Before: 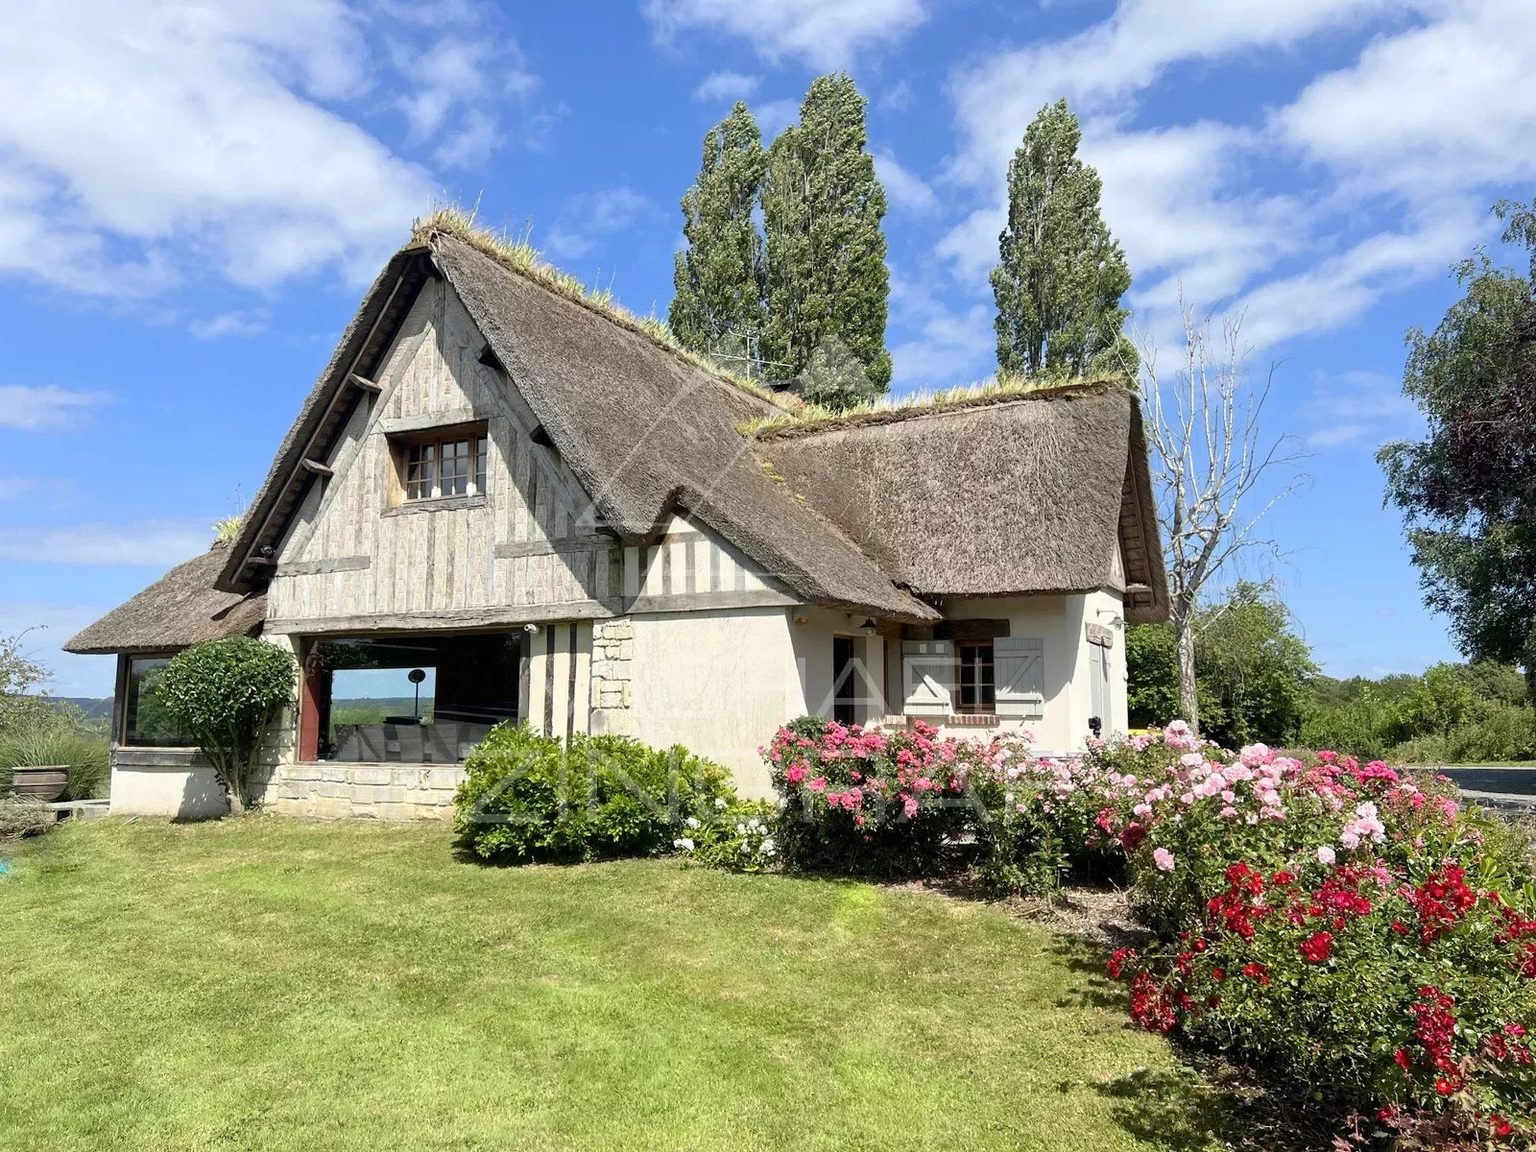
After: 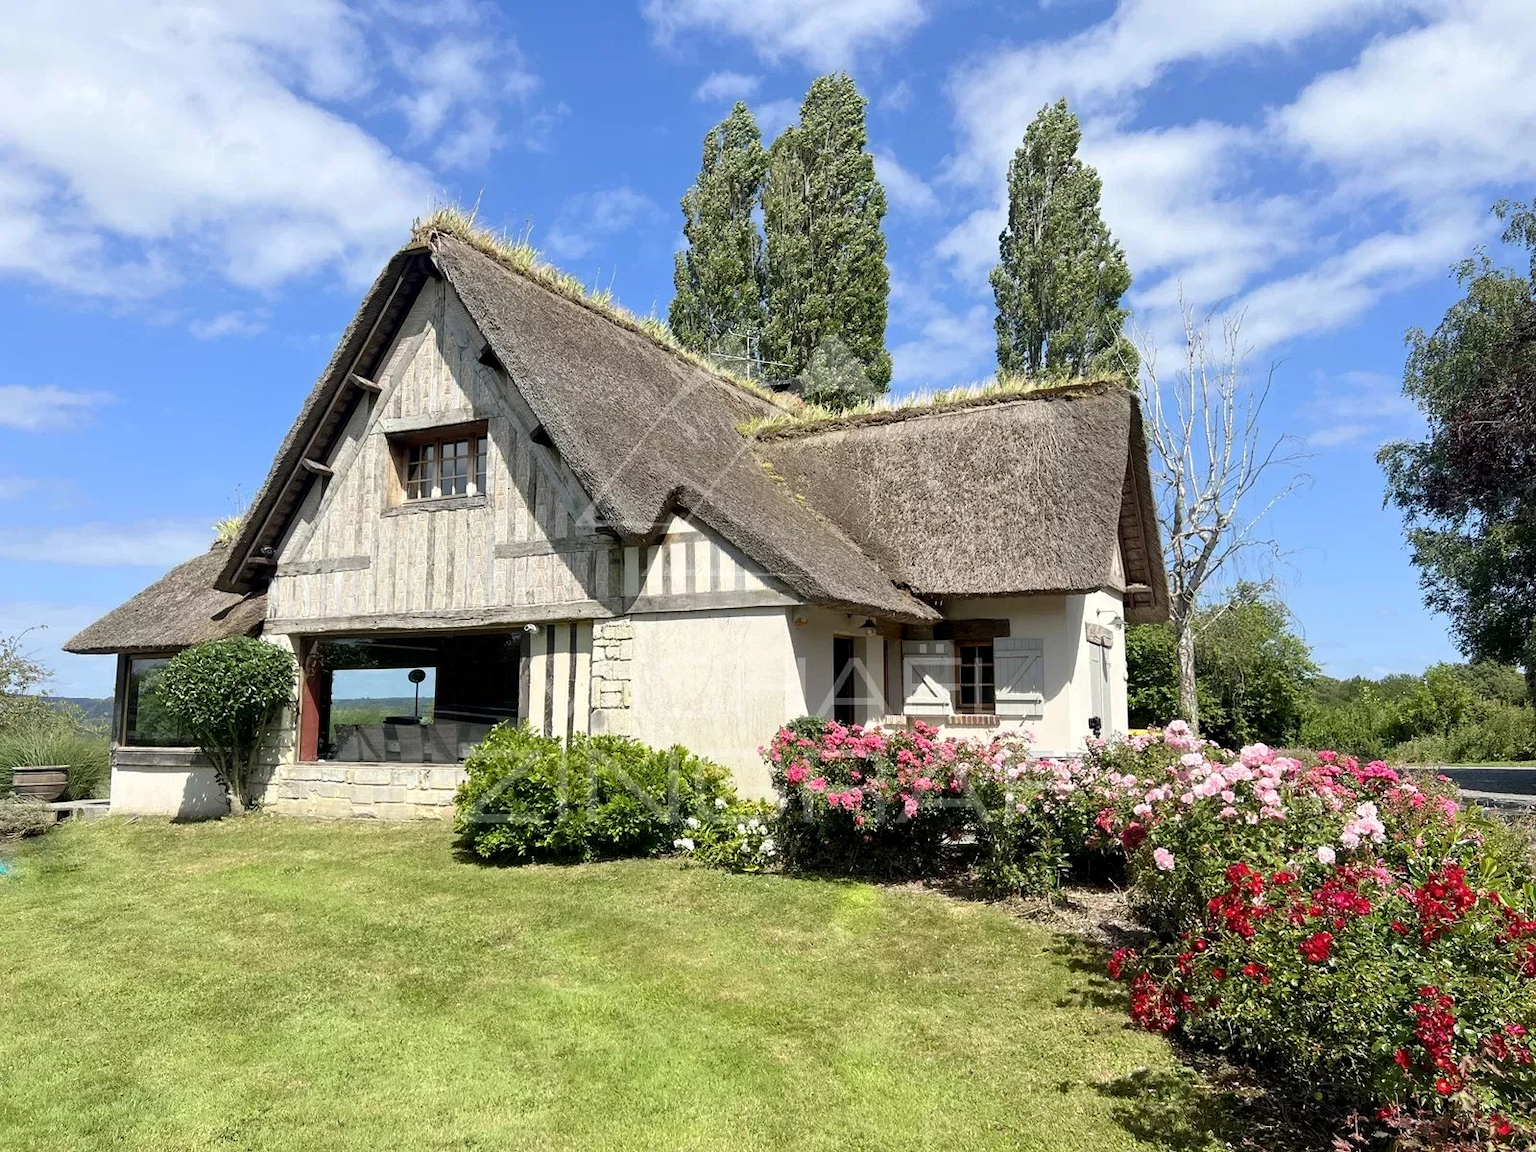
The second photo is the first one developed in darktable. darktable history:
contrast equalizer: octaves 7, y [[0.526, 0.53, 0.532, 0.532, 0.53, 0.525], [0.5 ×6], [0.5 ×6], [0 ×6], [0 ×6]], mix 0.316
